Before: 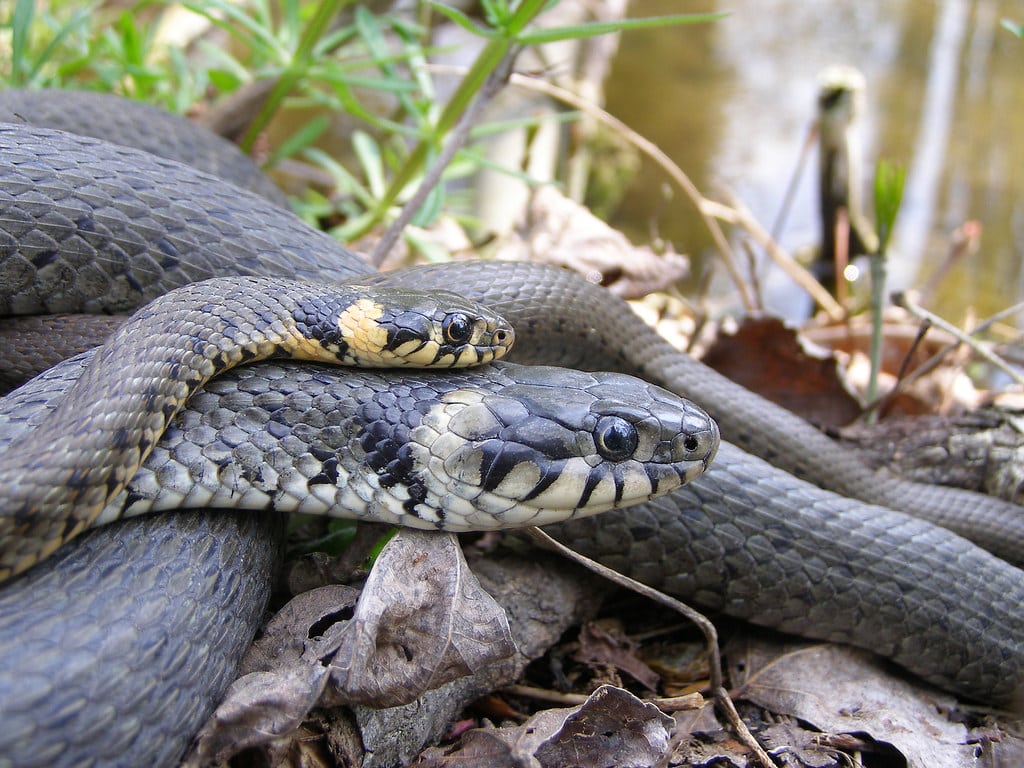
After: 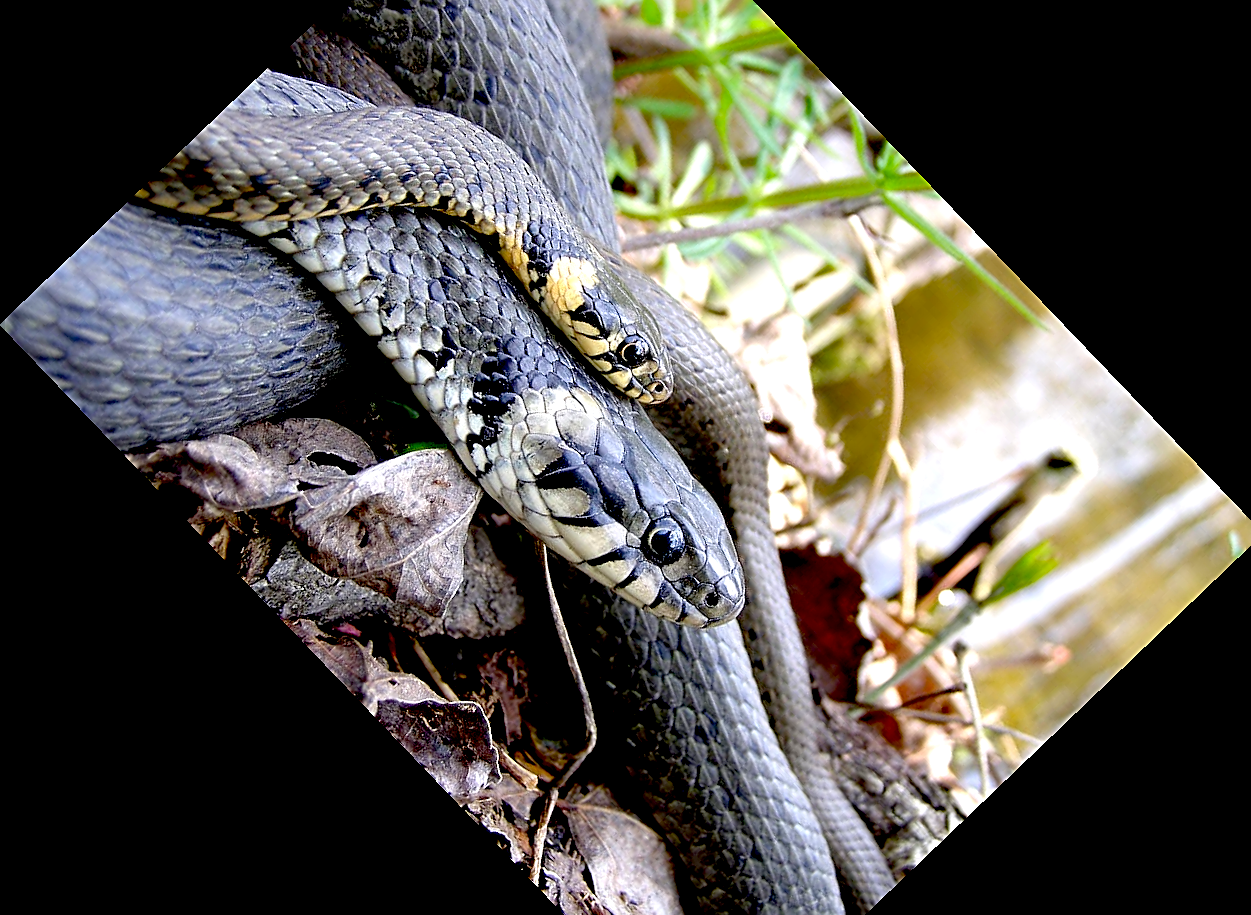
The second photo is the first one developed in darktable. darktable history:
exposure: black level correction 0.04, exposure 0.5 EV, compensate highlight preservation false
sharpen: on, module defaults
crop and rotate: angle -46.26°, top 16.234%, right 0.912%, bottom 11.704%
